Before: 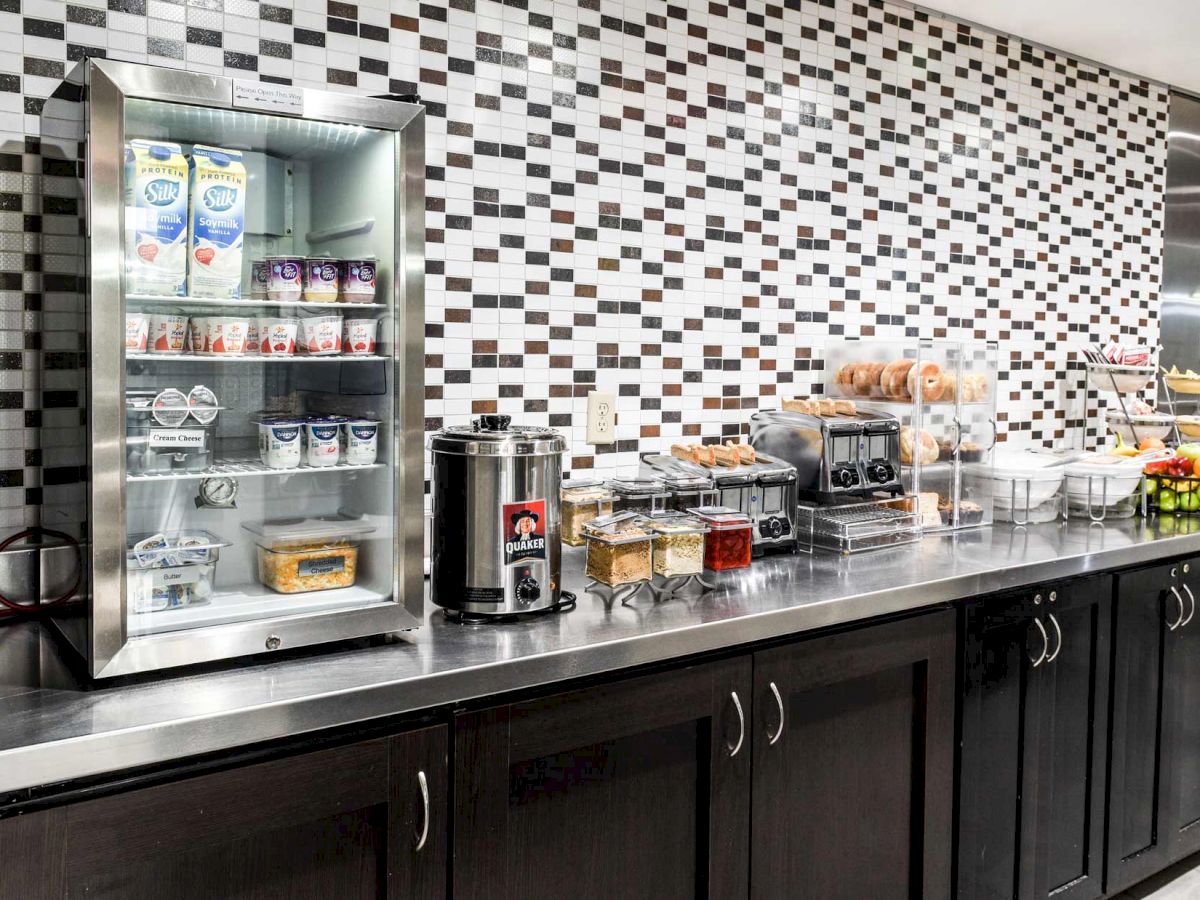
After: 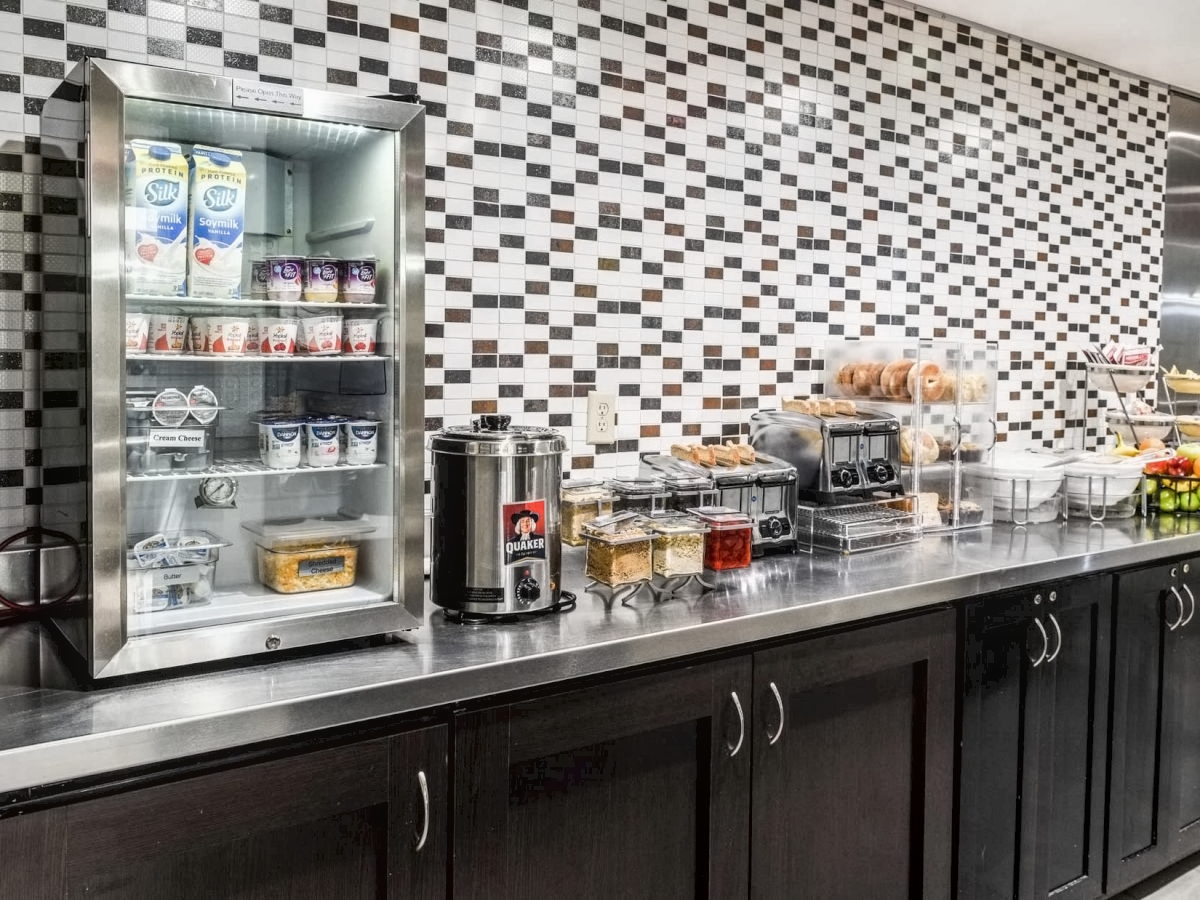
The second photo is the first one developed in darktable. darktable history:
local contrast: detail 110%
contrast equalizer: y [[0.5 ×6], [0.5 ×6], [0.5 ×6], [0 ×6], [0, 0.039, 0.251, 0.29, 0.293, 0.292]]
